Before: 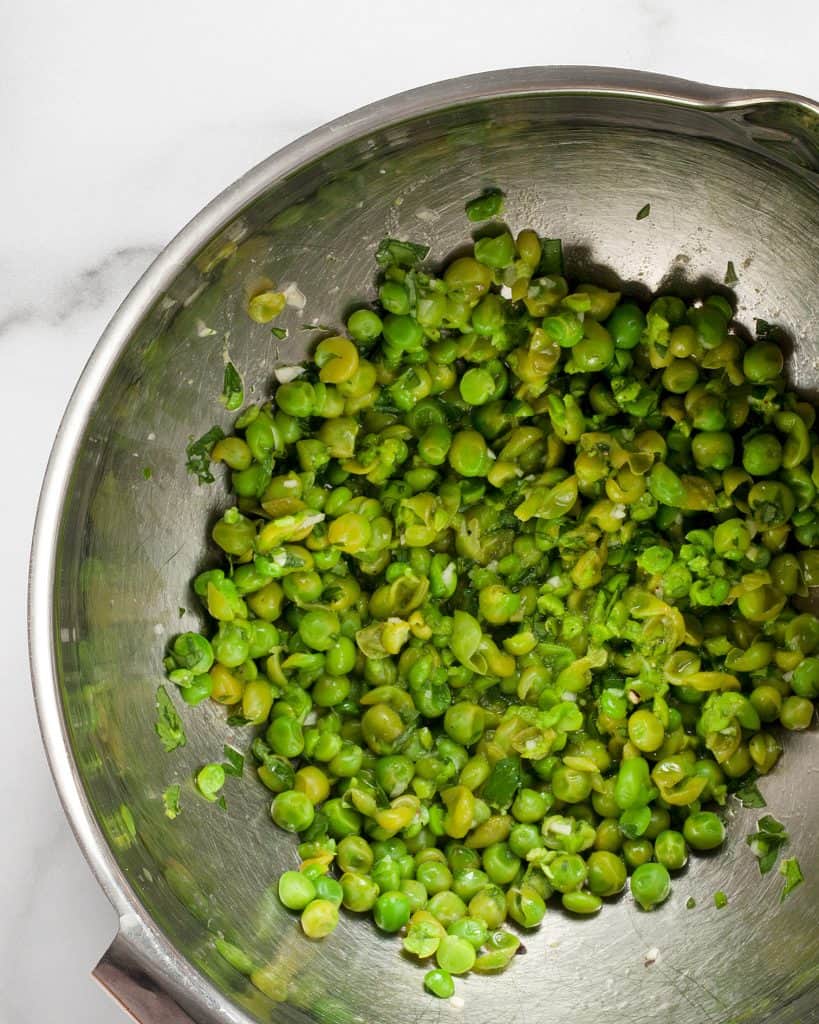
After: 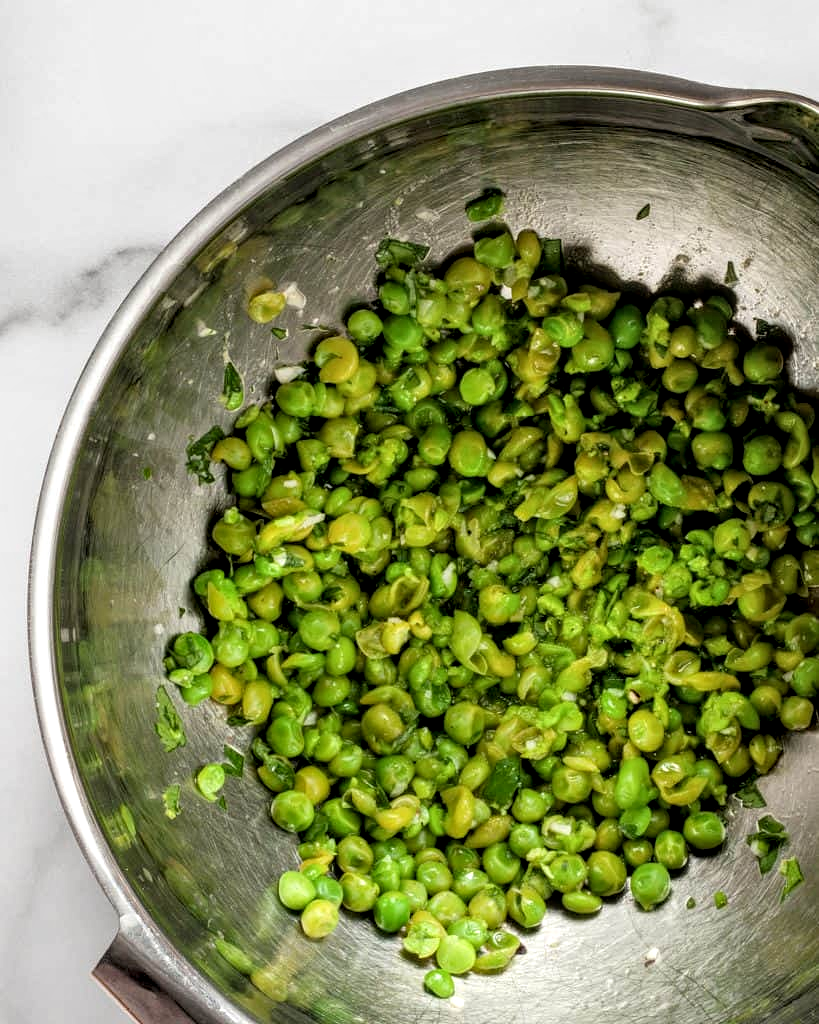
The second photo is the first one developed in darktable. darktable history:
local contrast: highlights 25%, detail 150%
rgb curve: curves: ch0 [(0, 0) (0.136, 0.078) (0.262, 0.245) (0.414, 0.42) (1, 1)], compensate middle gray true, preserve colors basic power
